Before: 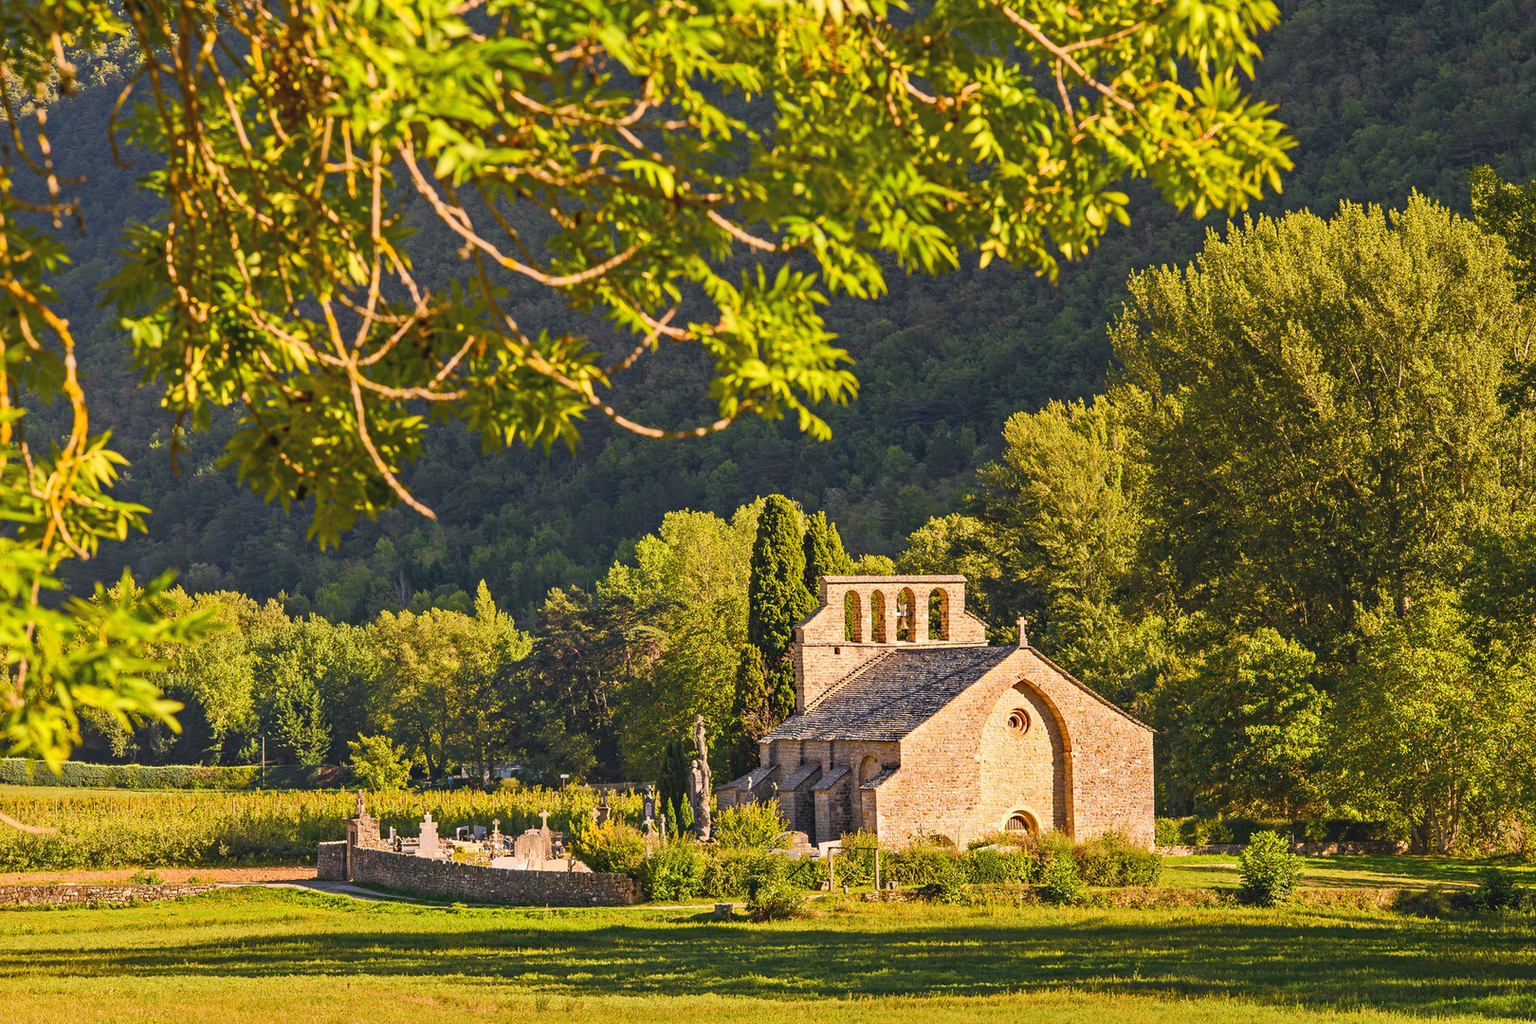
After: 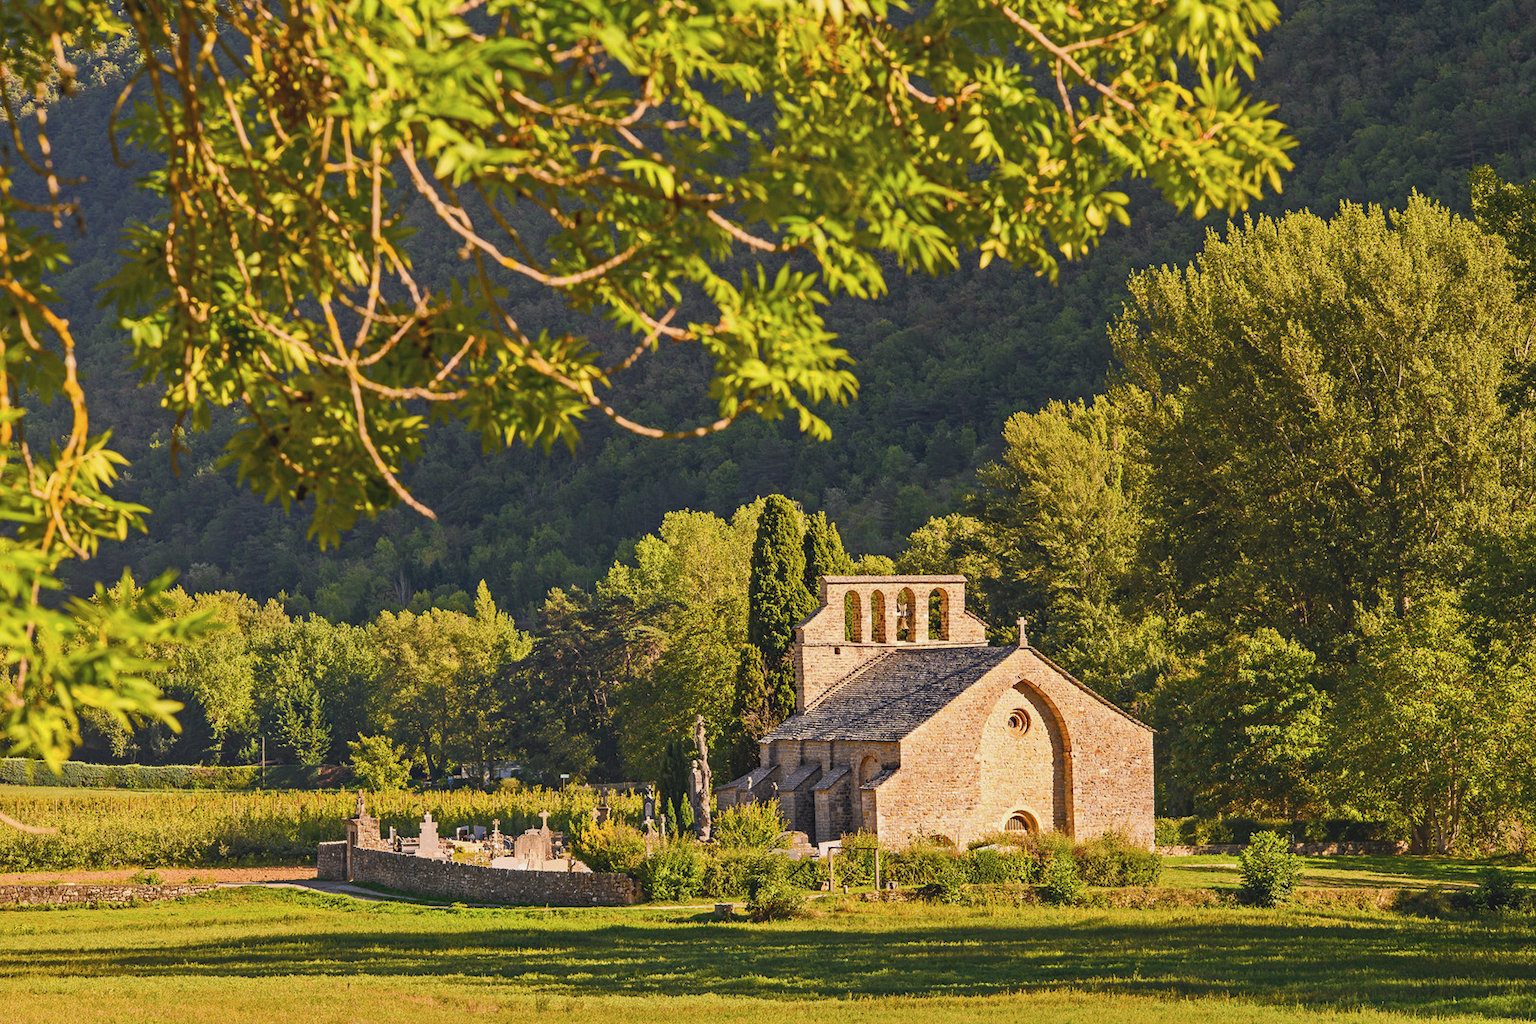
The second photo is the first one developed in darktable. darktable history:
contrast brightness saturation: contrast -0.072, brightness -0.03, saturation -0.107
